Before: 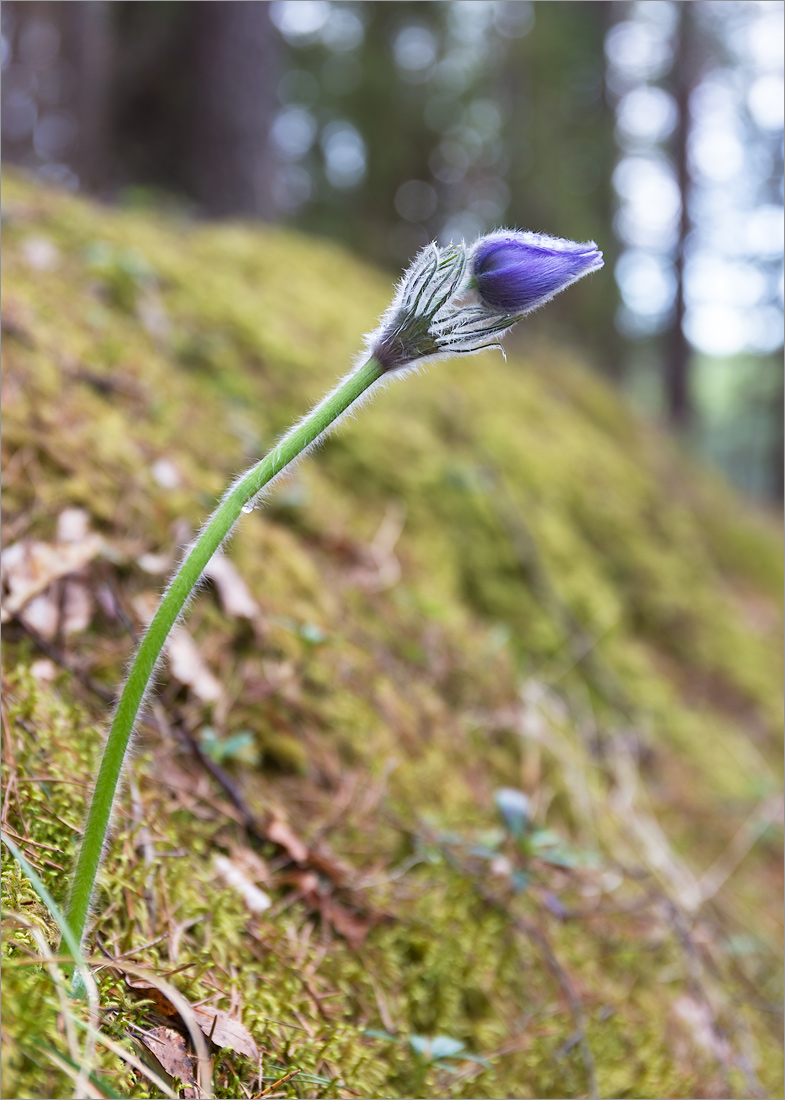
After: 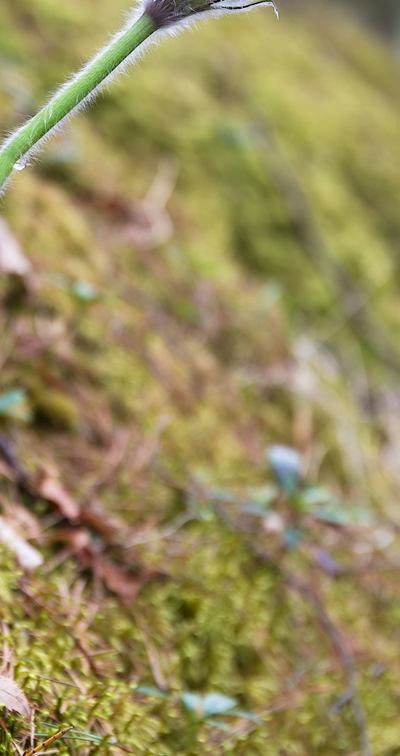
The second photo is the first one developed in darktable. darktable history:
crop and rotate: left 29.183%, top 31.25%, right 19.829%
